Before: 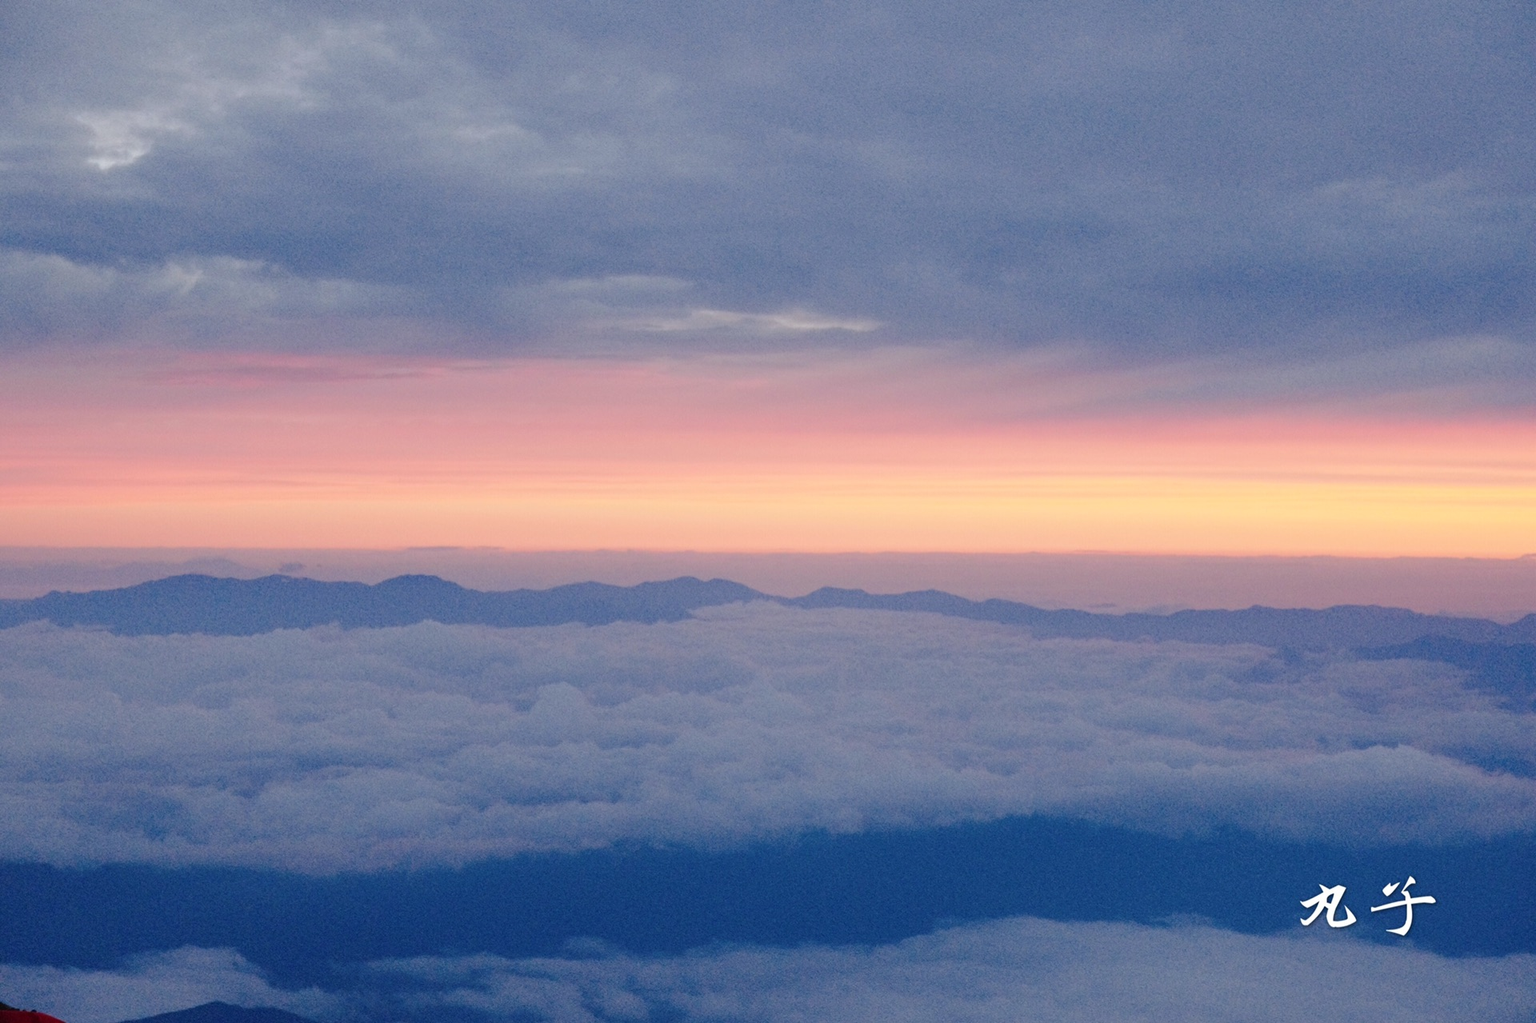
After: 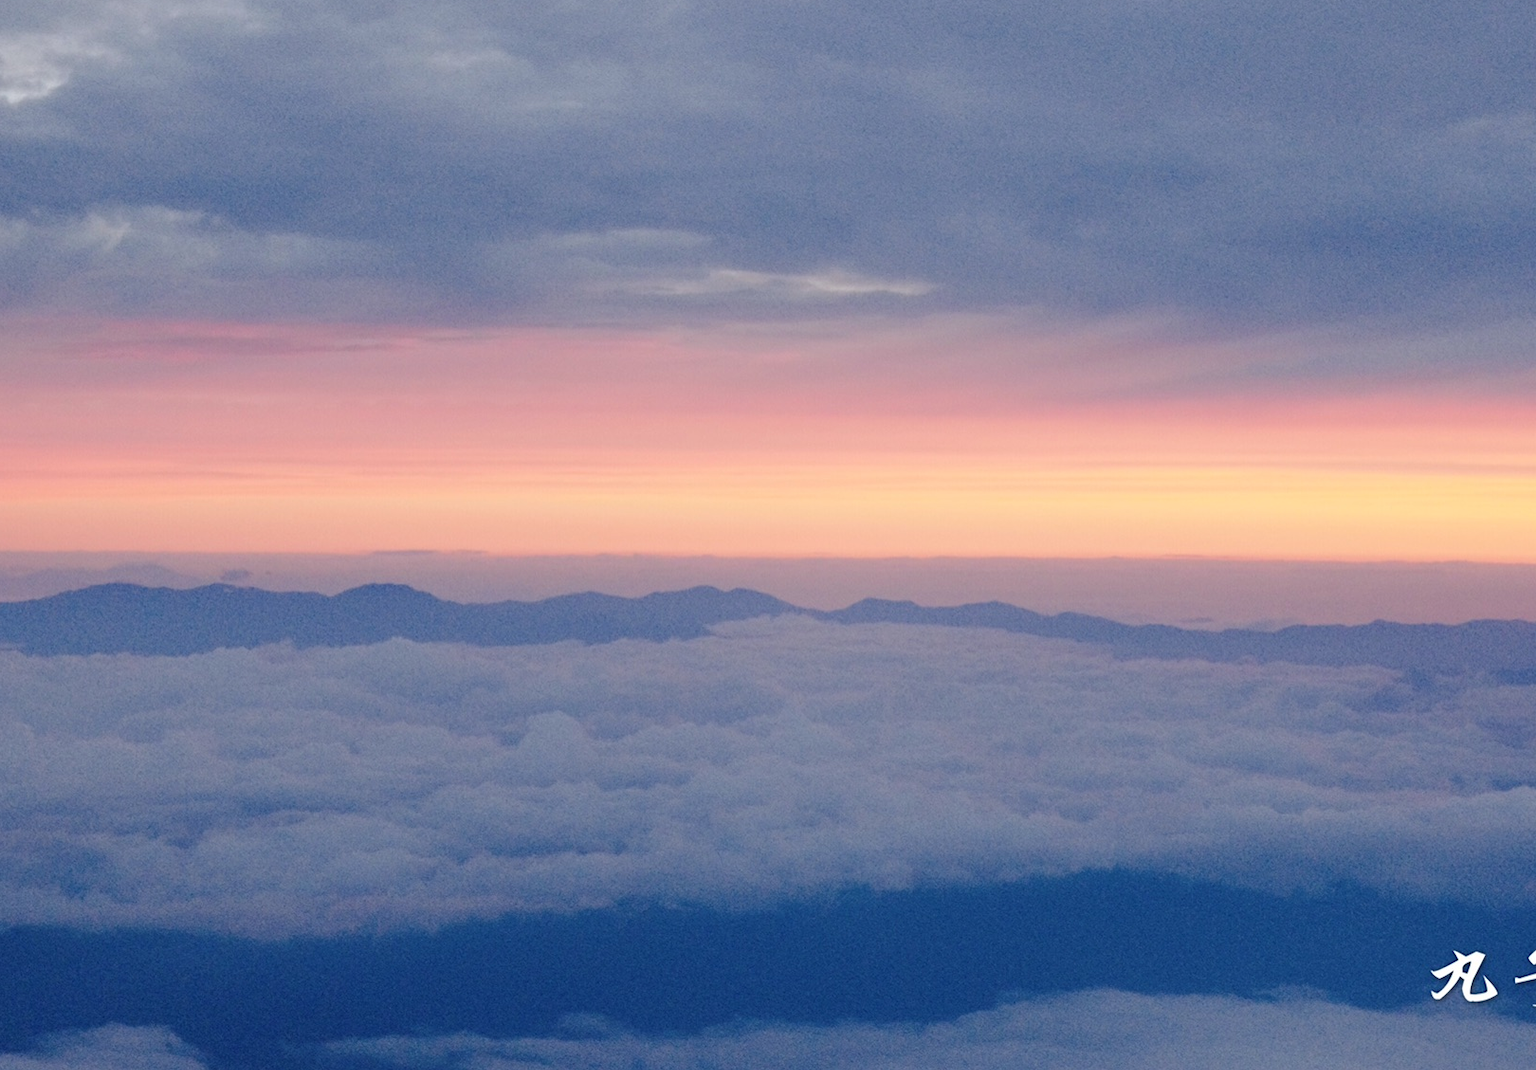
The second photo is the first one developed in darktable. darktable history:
crop: left 6.076%, top 8.085%, right 9.532%, bottom 3.589%
